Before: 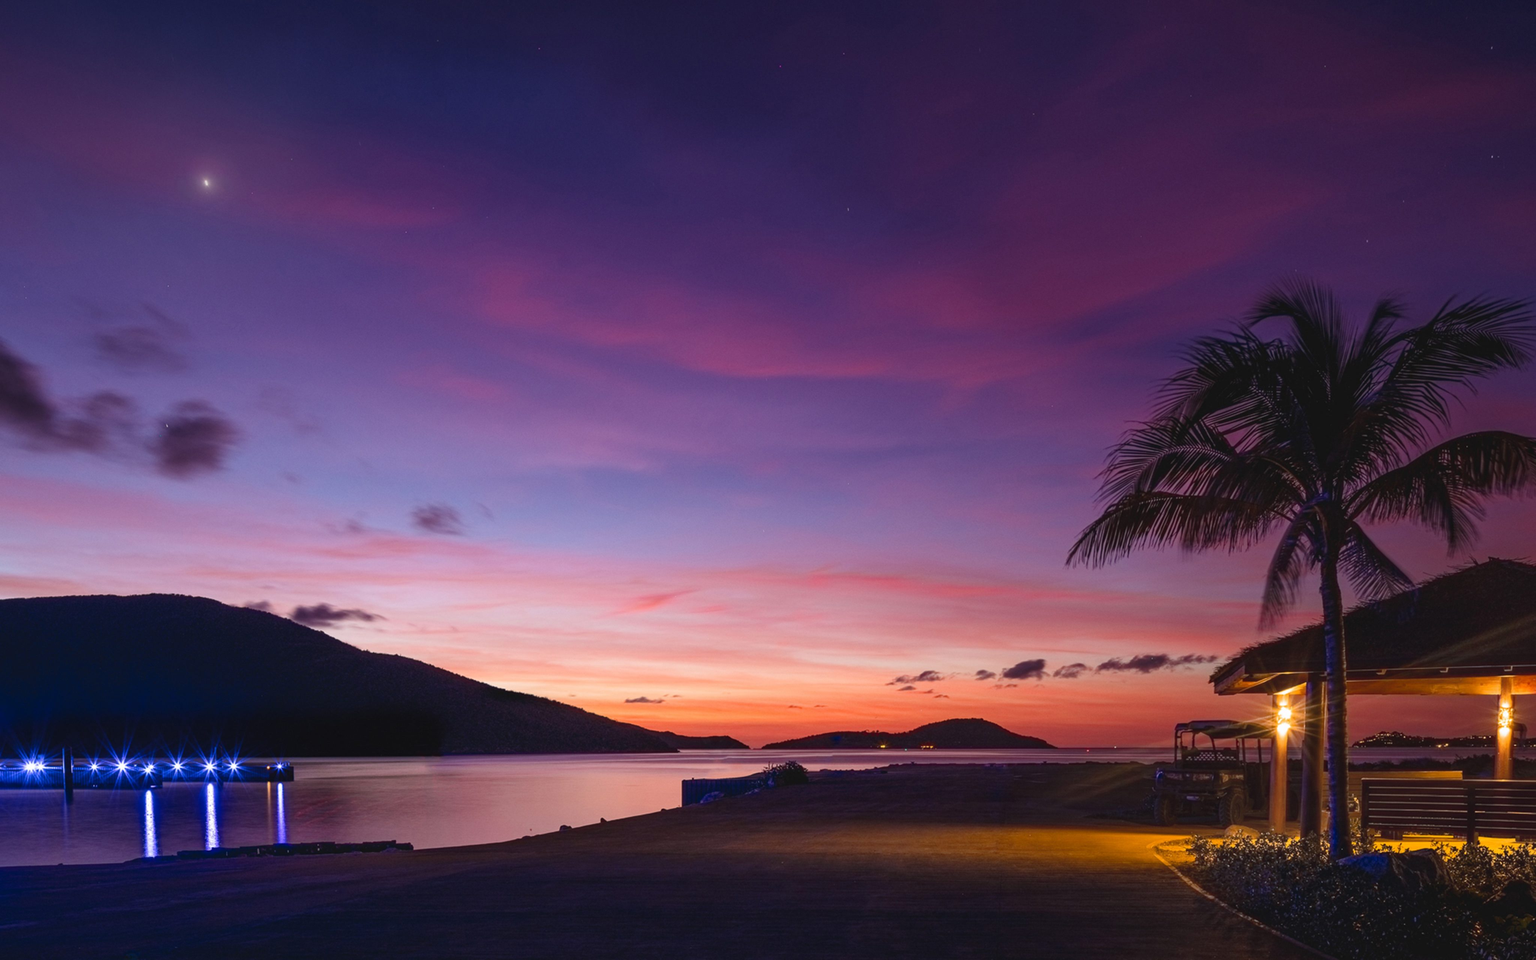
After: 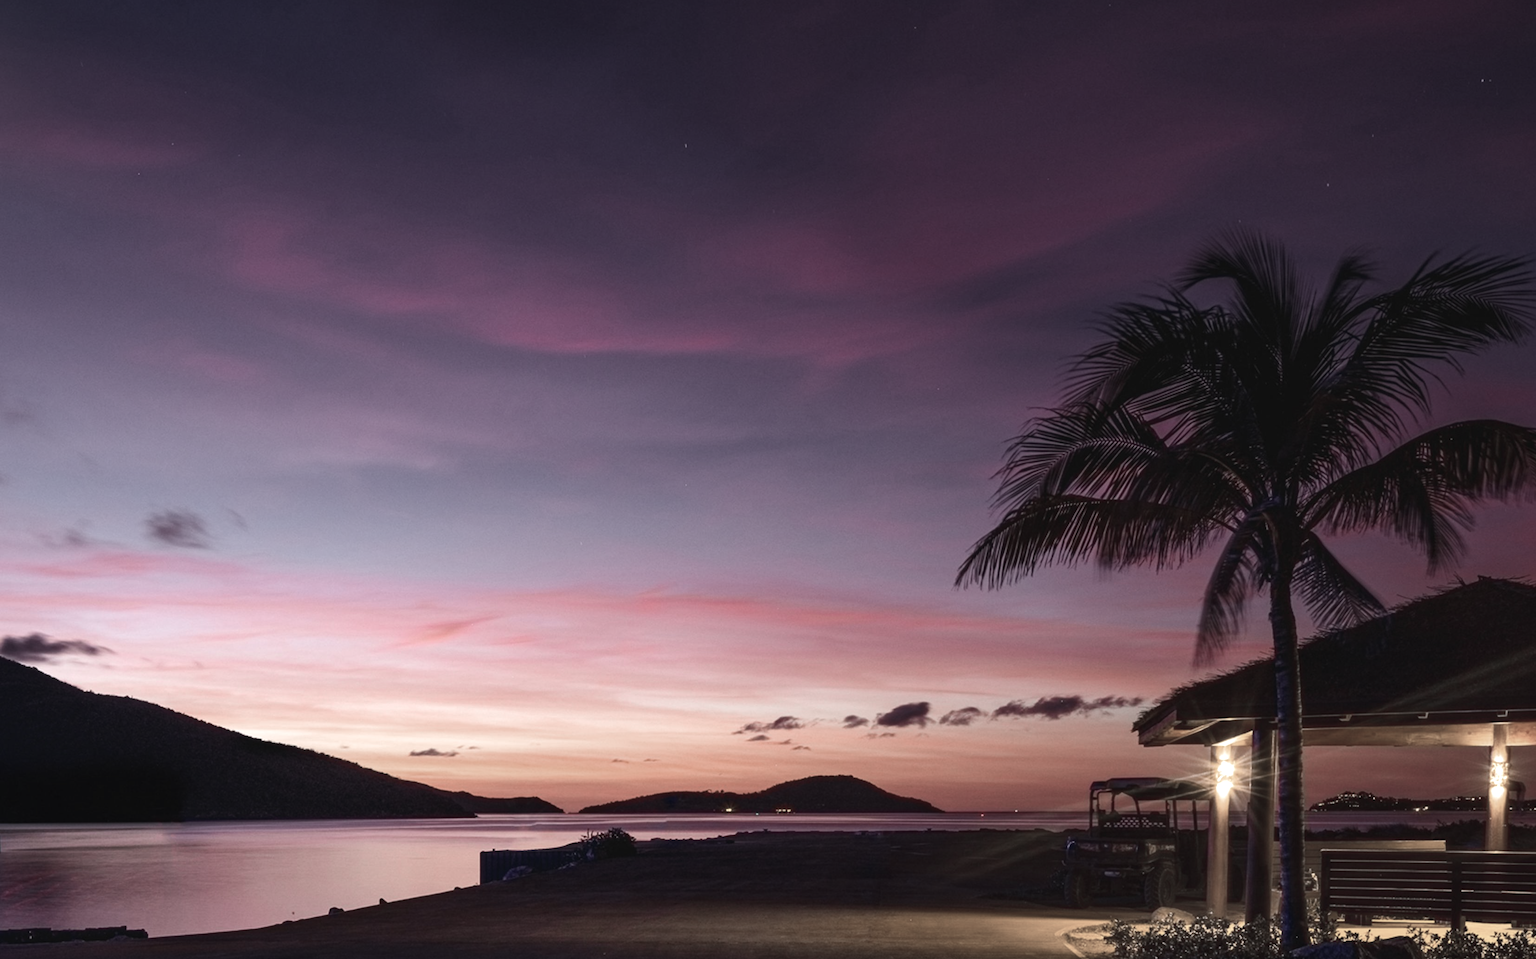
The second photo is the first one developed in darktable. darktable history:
crop: left 19.159%, top 9.58%, bottom 9.58%
tone equalizer: -8 EV -0.417 EV, -7 EV -0.389 EV, -6 EV -0.333 EV, -5 EV -0.222 EV, -3 EV 0.222 EV, -2 EV 0.333 EV, -1 EV 0.389 EV, +0 EV 0.417 EV, edges refinement/feathering 500, mask exposure compensation -1.57 EV, preserve details no
color zones: curves: ch1 [(0, 0.34) (0.143, 0.164) (0.286, 0.152) (0.429, 0.176) (0.571, 0.173) (0.714, 0.188) (0.857, 0.199) (1, 0.34)]
